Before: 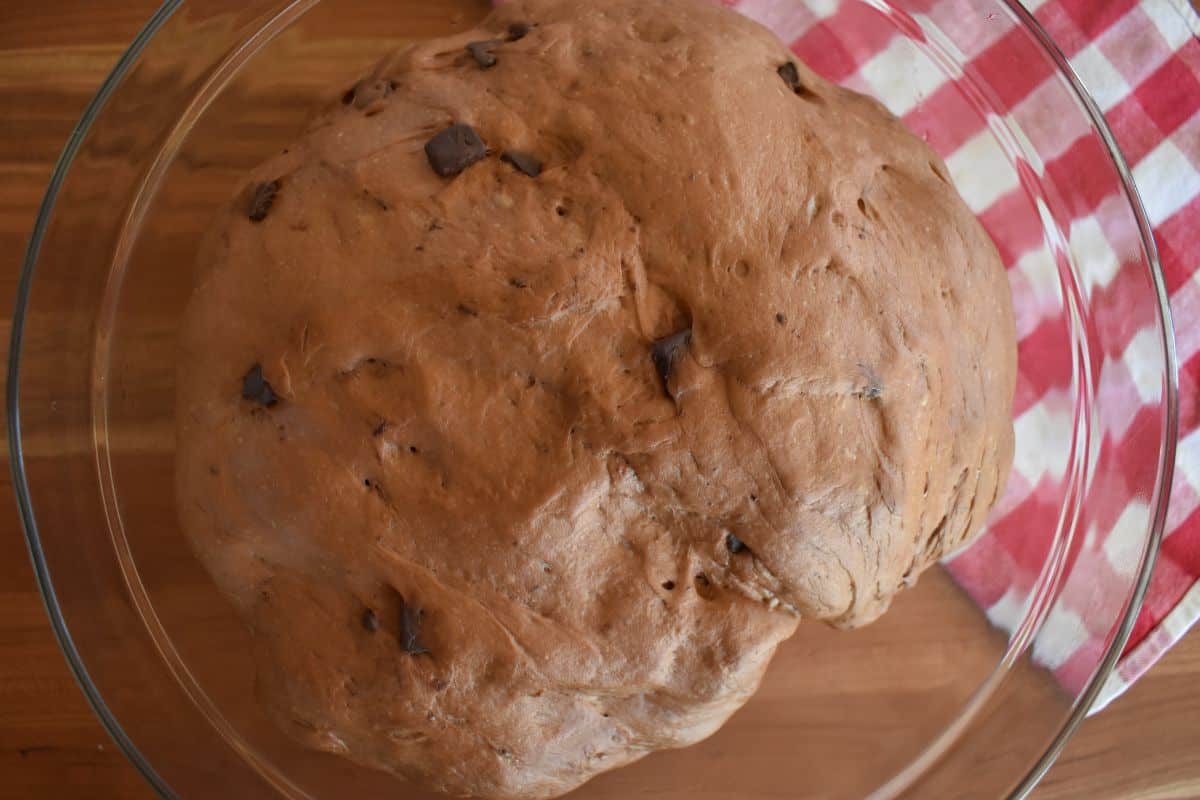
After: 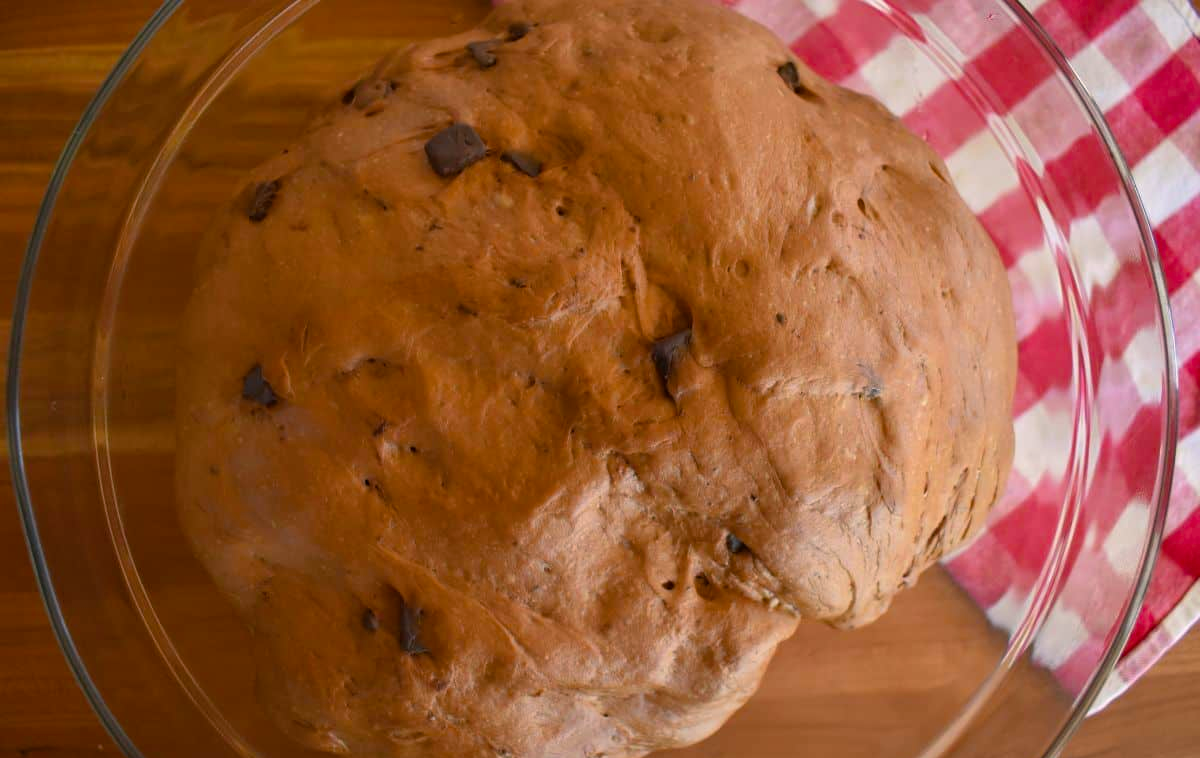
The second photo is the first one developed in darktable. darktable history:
crop and rotate: top 0.01%, bottom 5.137%
color balance rgb: shadows lift › chroma 0.933%, shadows lift › hue 113.99°, highlights gain › chroma 2.048%, highlights gain › hue 46.86°, perceptual saturation grading › global saturation 29.933%
